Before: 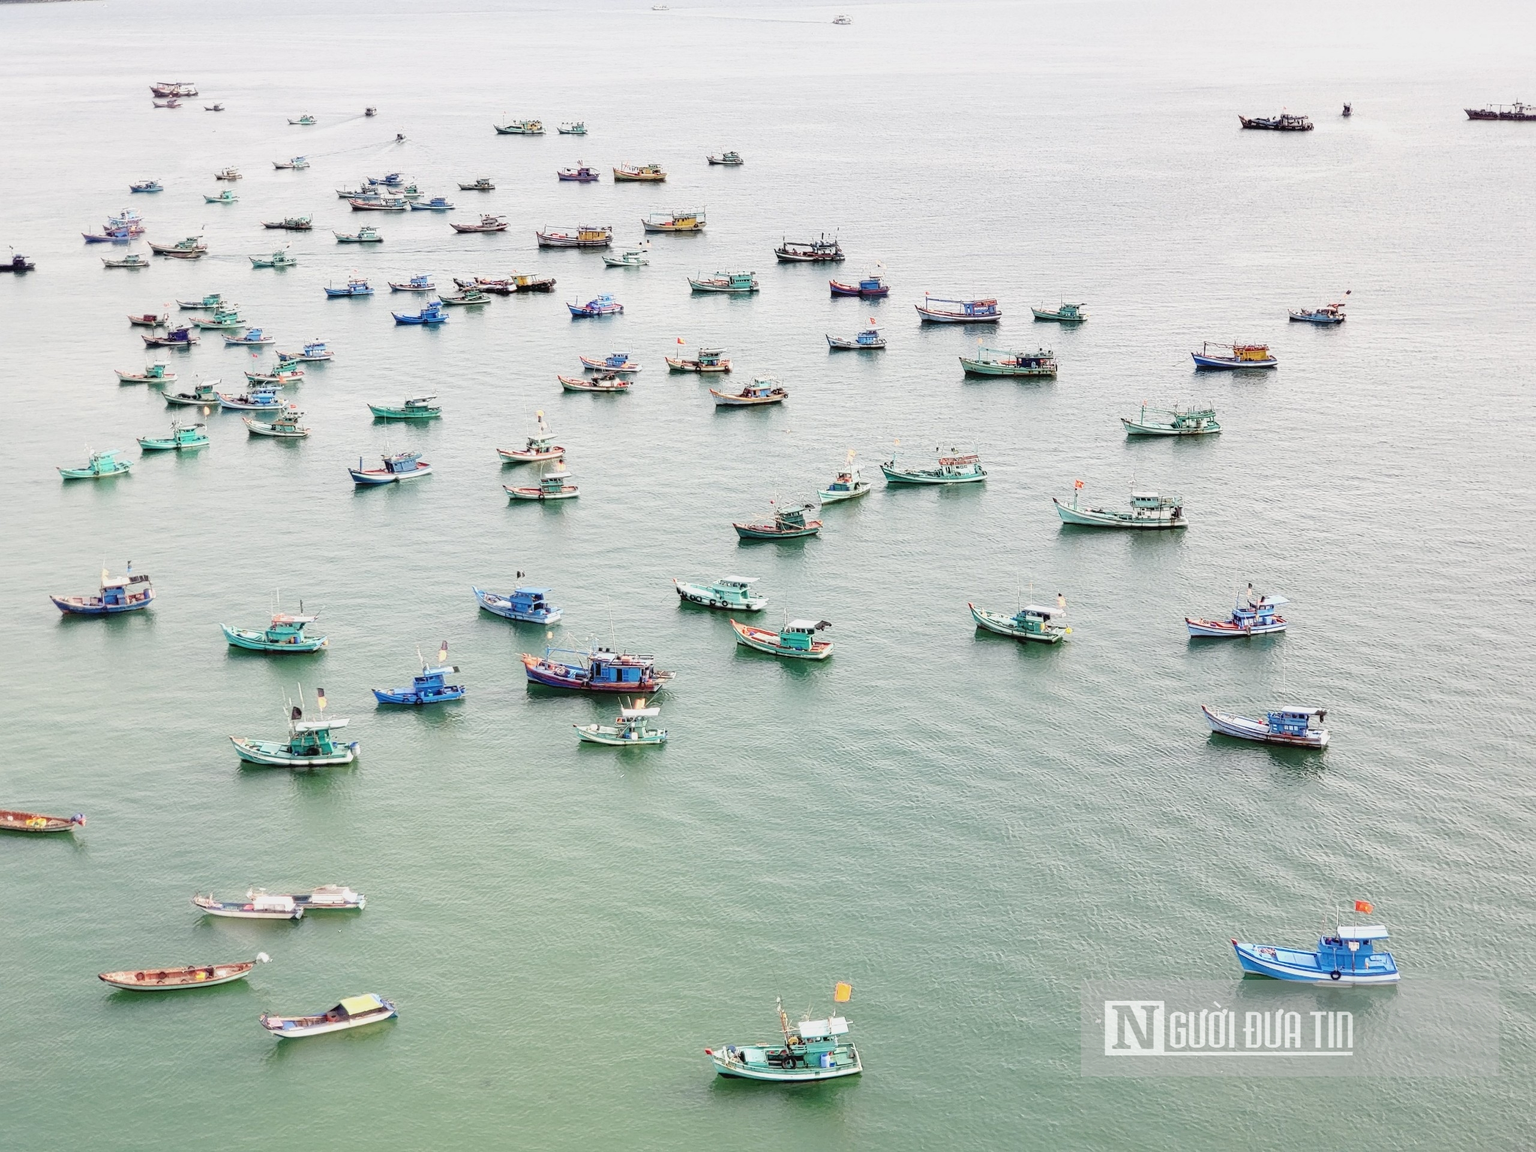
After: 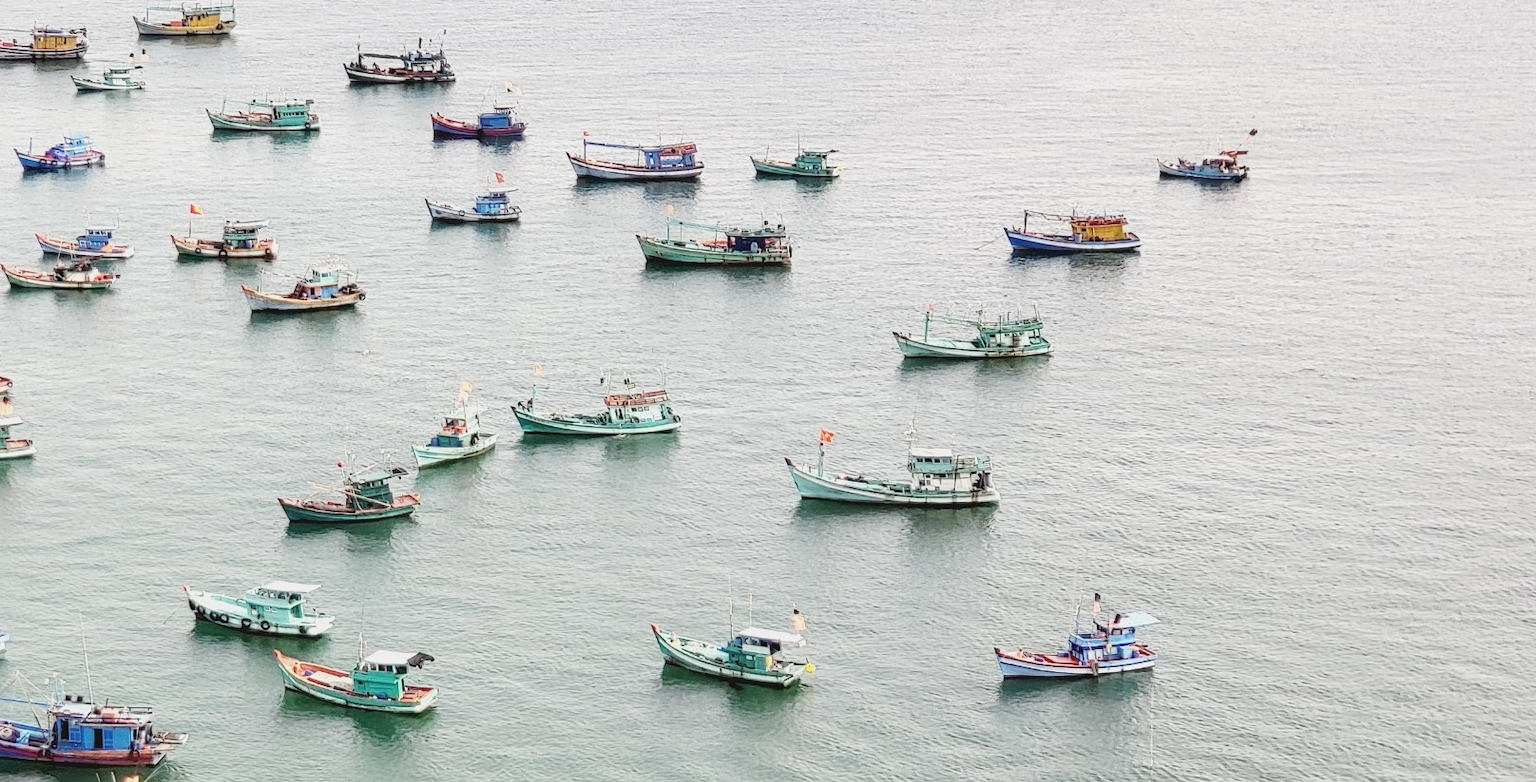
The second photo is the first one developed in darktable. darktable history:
shadows and highlights: shadows 42.74, highlights 7.38
crop: left 36.3%, top 18.158%, right 0.556%, bottom 38.945%
